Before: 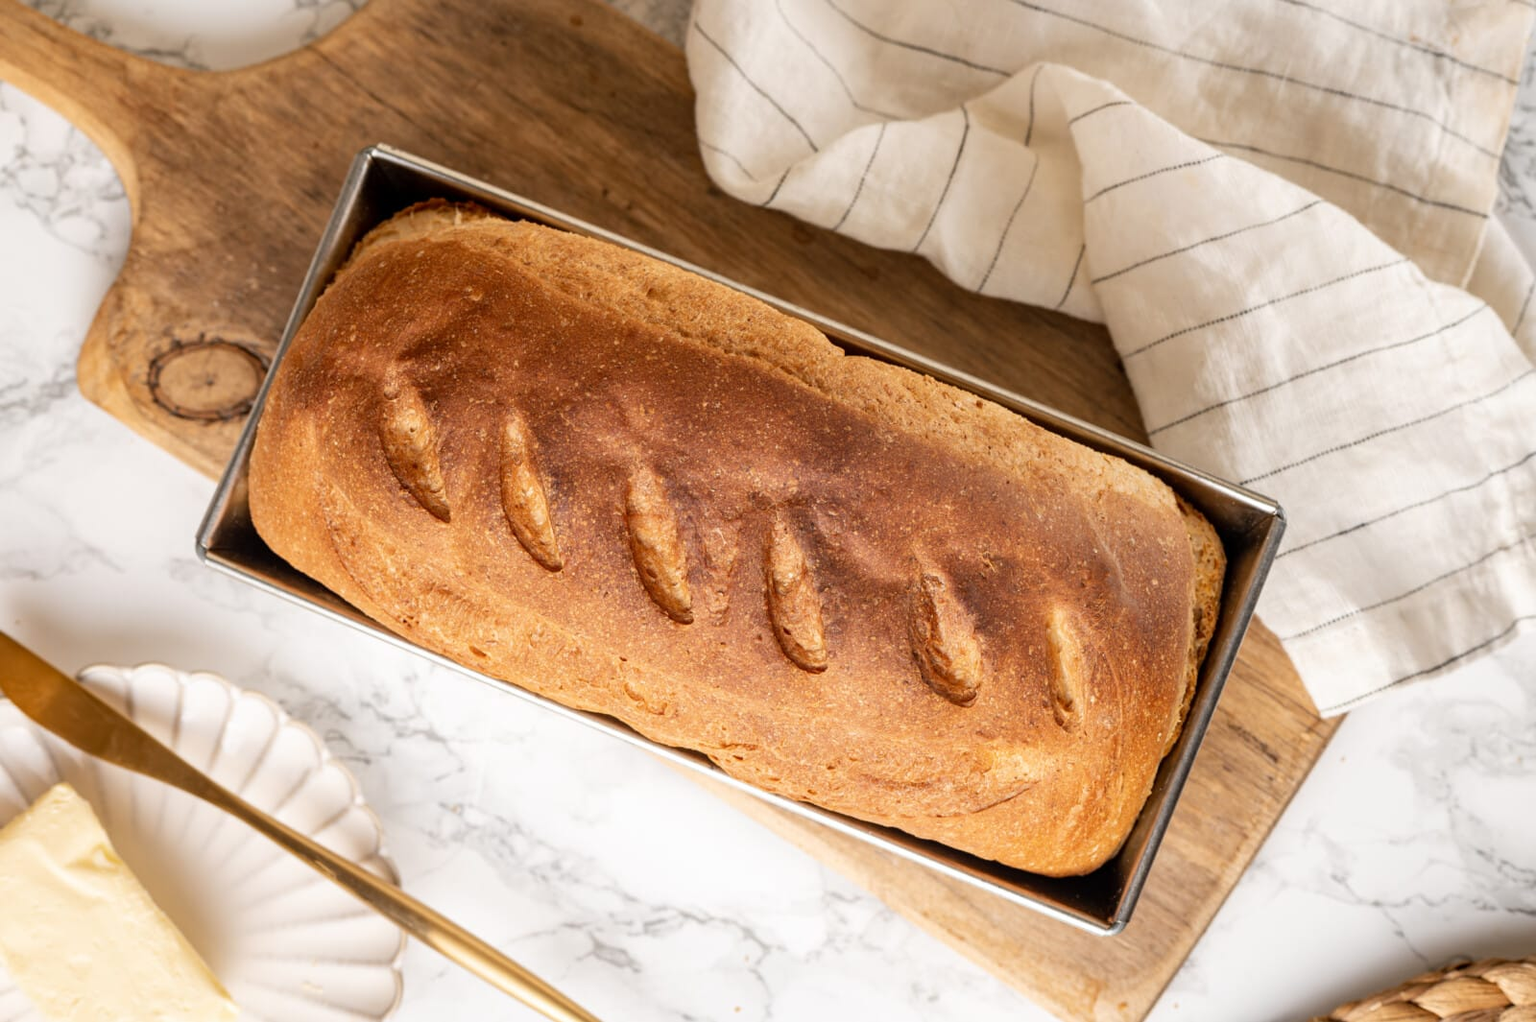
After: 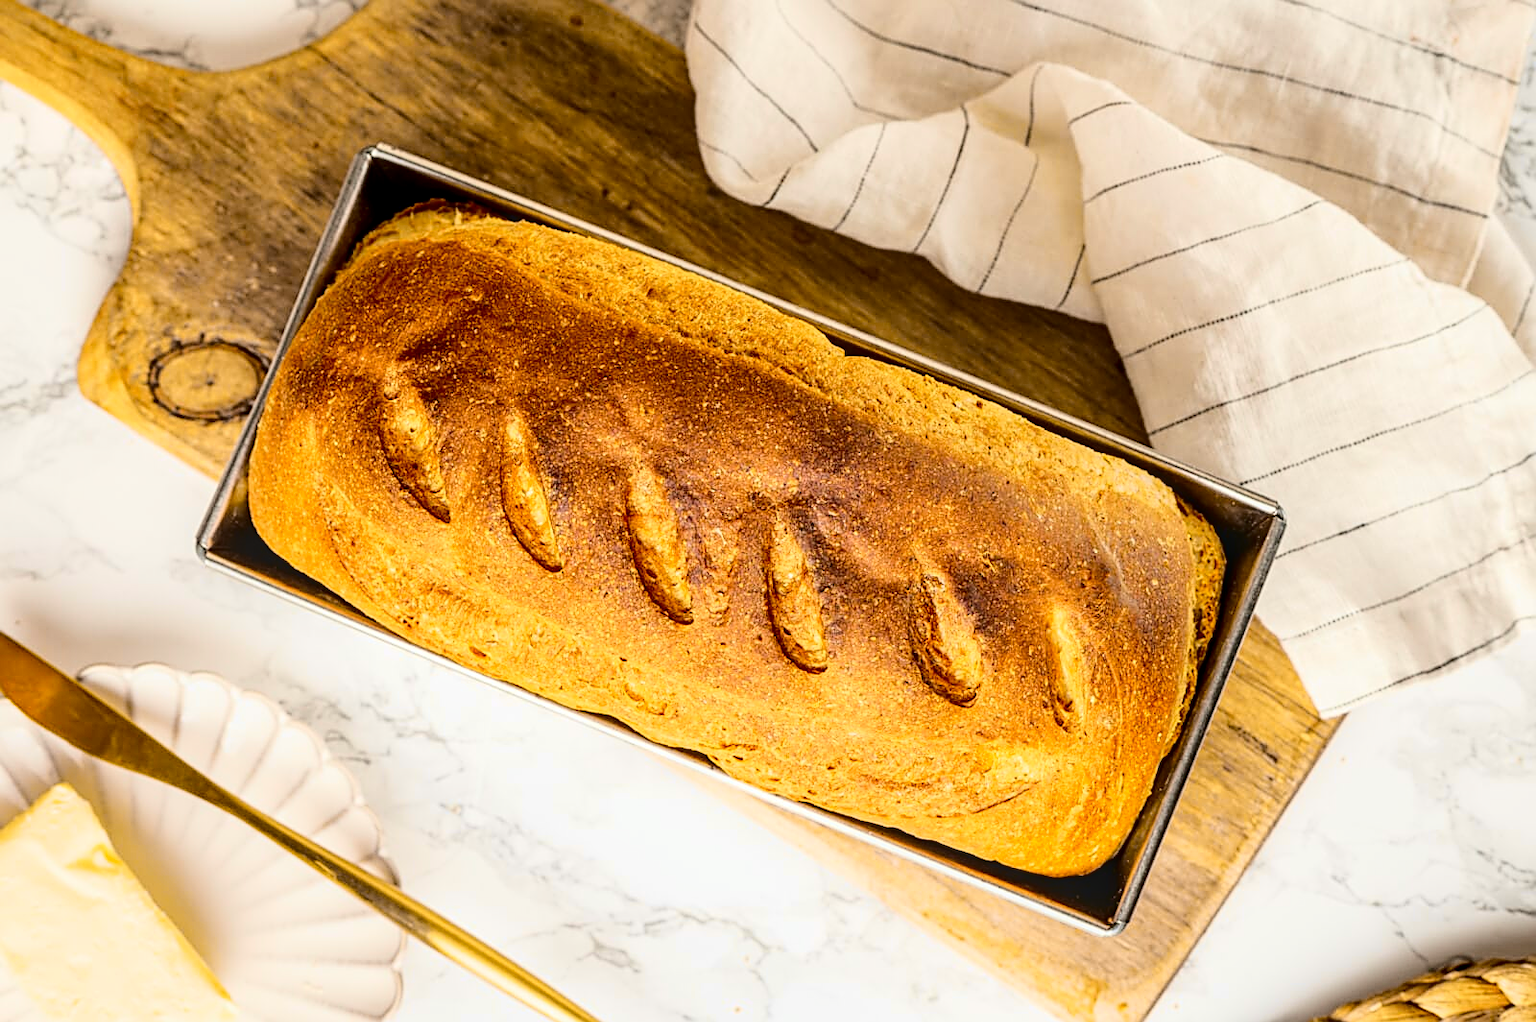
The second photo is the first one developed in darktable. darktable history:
tone curve: curves: ch0 [(0.003, 0.023) (0.071, 0.052) (0.236, 0.197) (0.466, 0.557) (0.644, 0.748) (0.803, 0.88) (0.994, 0.968)]; ch1 [(0, 0) (0.262, 0.227) (0.417, 0.386) (0.469, 0.467) (0.502, 0.498) (0.528, 0.53) (0.573, 0.57) (0.605, 0.621) (0.644, 0.671) (0.686, 0.728) (0.994, 0.987)]; ch2 [(0, 0) (0.262, 0.188) (0.385, 0.353) (0.427, 0.424) (0.495, 0.493) (0.515, 0.534) (0.547, 0.556) (0.589, 0.613) (0.644, 0.748) (1, 1)], color space Lab, independent channels, preserve colors none
local contrast: detail 130%
sharpen: amount 0.747
